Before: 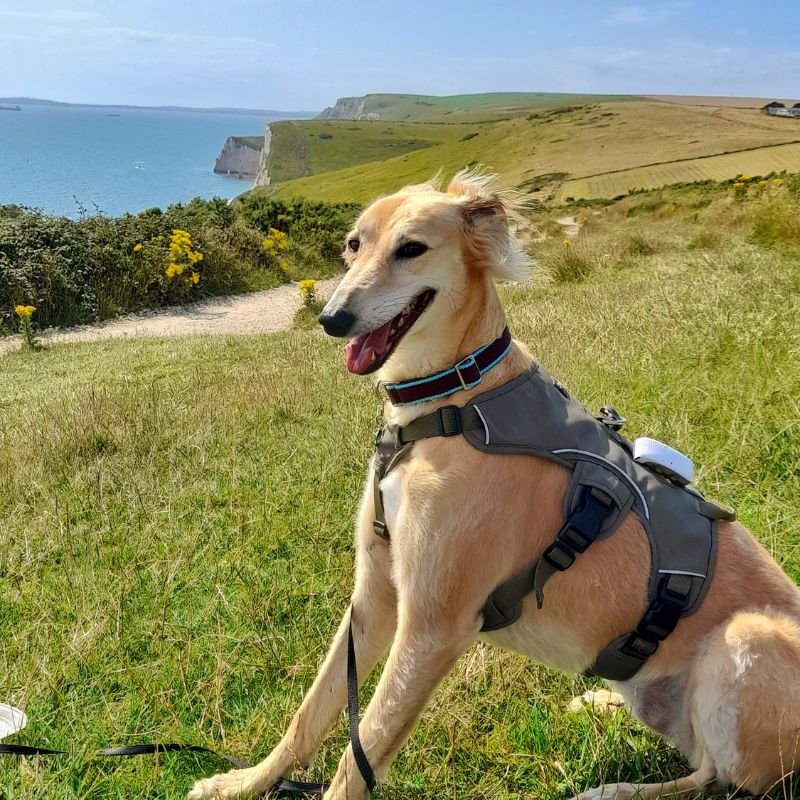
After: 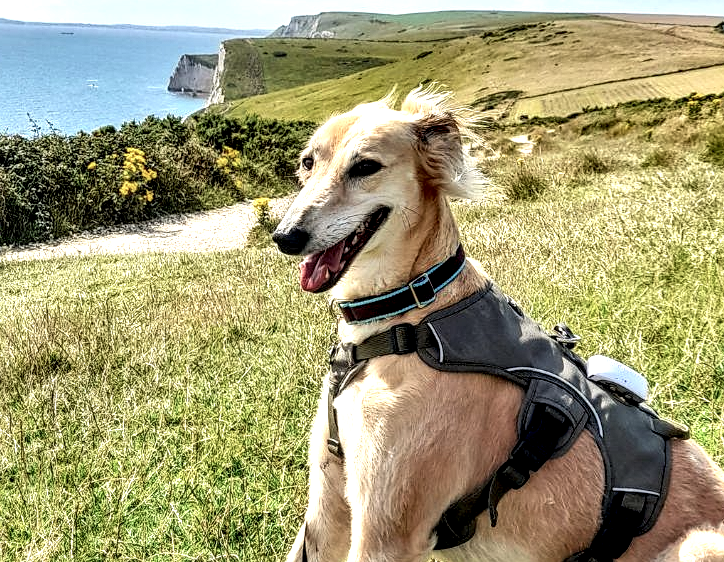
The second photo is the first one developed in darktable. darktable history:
color balance rgb: linear chroma grading › shadows -6.295%, linear chroma grading › highlights -6.827%, linear chroma grading › global chroma -10.246%, linear chroma grading › mid-tones -7.812%, perceptual saturation grading › global saturation 0.426%
sharpen: amount 0.217
shadows and highlights: shadows -29.46, highlights 29.81
exposure: exposure 0.293 EV, compensate highlight preservation false
local contrast: highlights 17%, detail 185%
tone equalizer: -8 EV -0.447 EV, -7 EV -0.384 EV, -6 EV -0.298 EV, -5 EV -0.245 EV, -3 EV 0.205 EV, -2 EV 0.326 EV, -1 EV 0.406 EV, +0 EV 0.44 EV
crop: left 5.841%, top 10.309%, right 3.655%, bottom 19.399%
